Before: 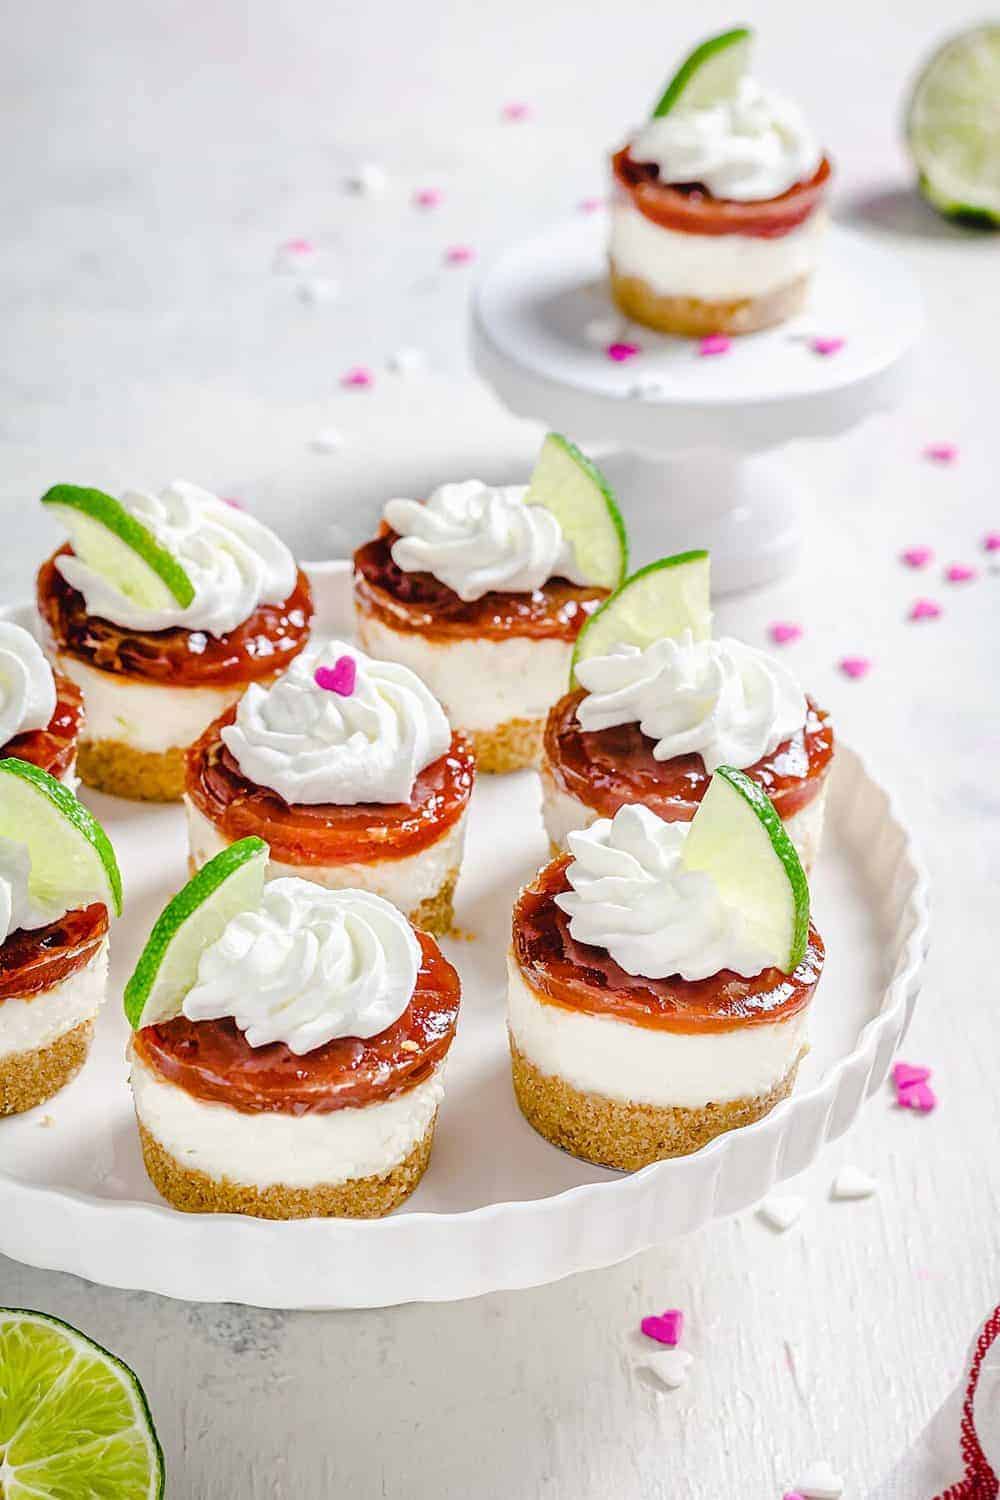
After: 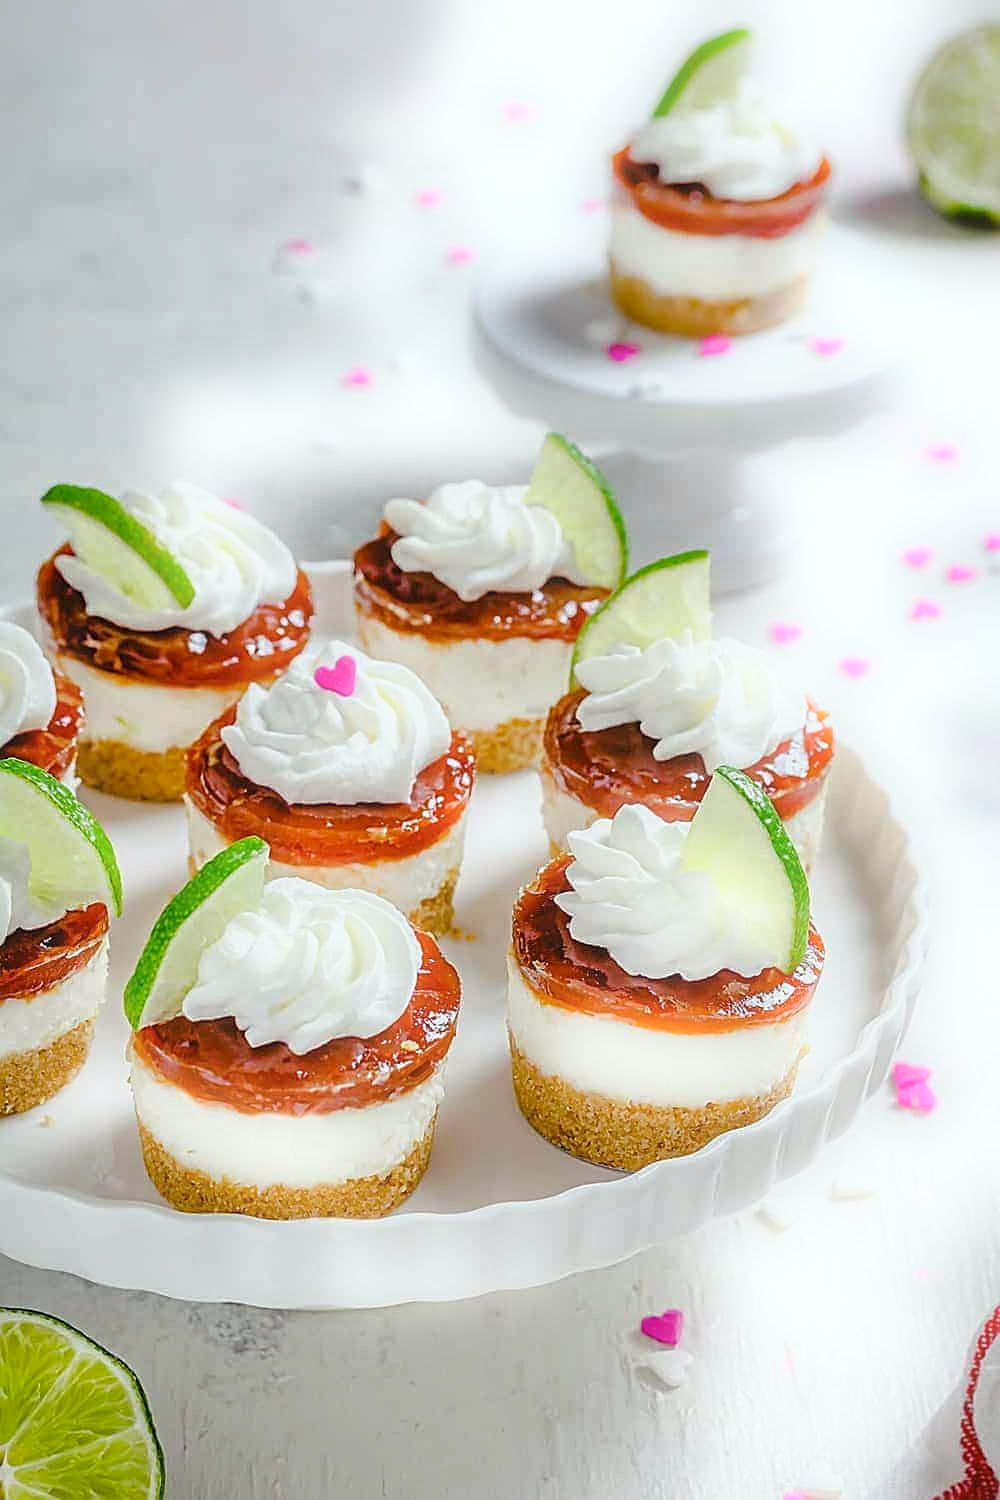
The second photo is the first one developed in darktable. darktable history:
color balance: lift [1.004, 1.002, 1.002, 0.998], gamma [1, 1.007, 1.002, 0.993], gain [1, 0.977, 1.013, 1.023], contrast -3.64%
bloom: size 5%, threshold 95%, strength 15%
sharpen: on, module defaults
tone equalizer: on, module defaults
shadows and highlights: shadows 25, white point adjustment -3, highlights -30
